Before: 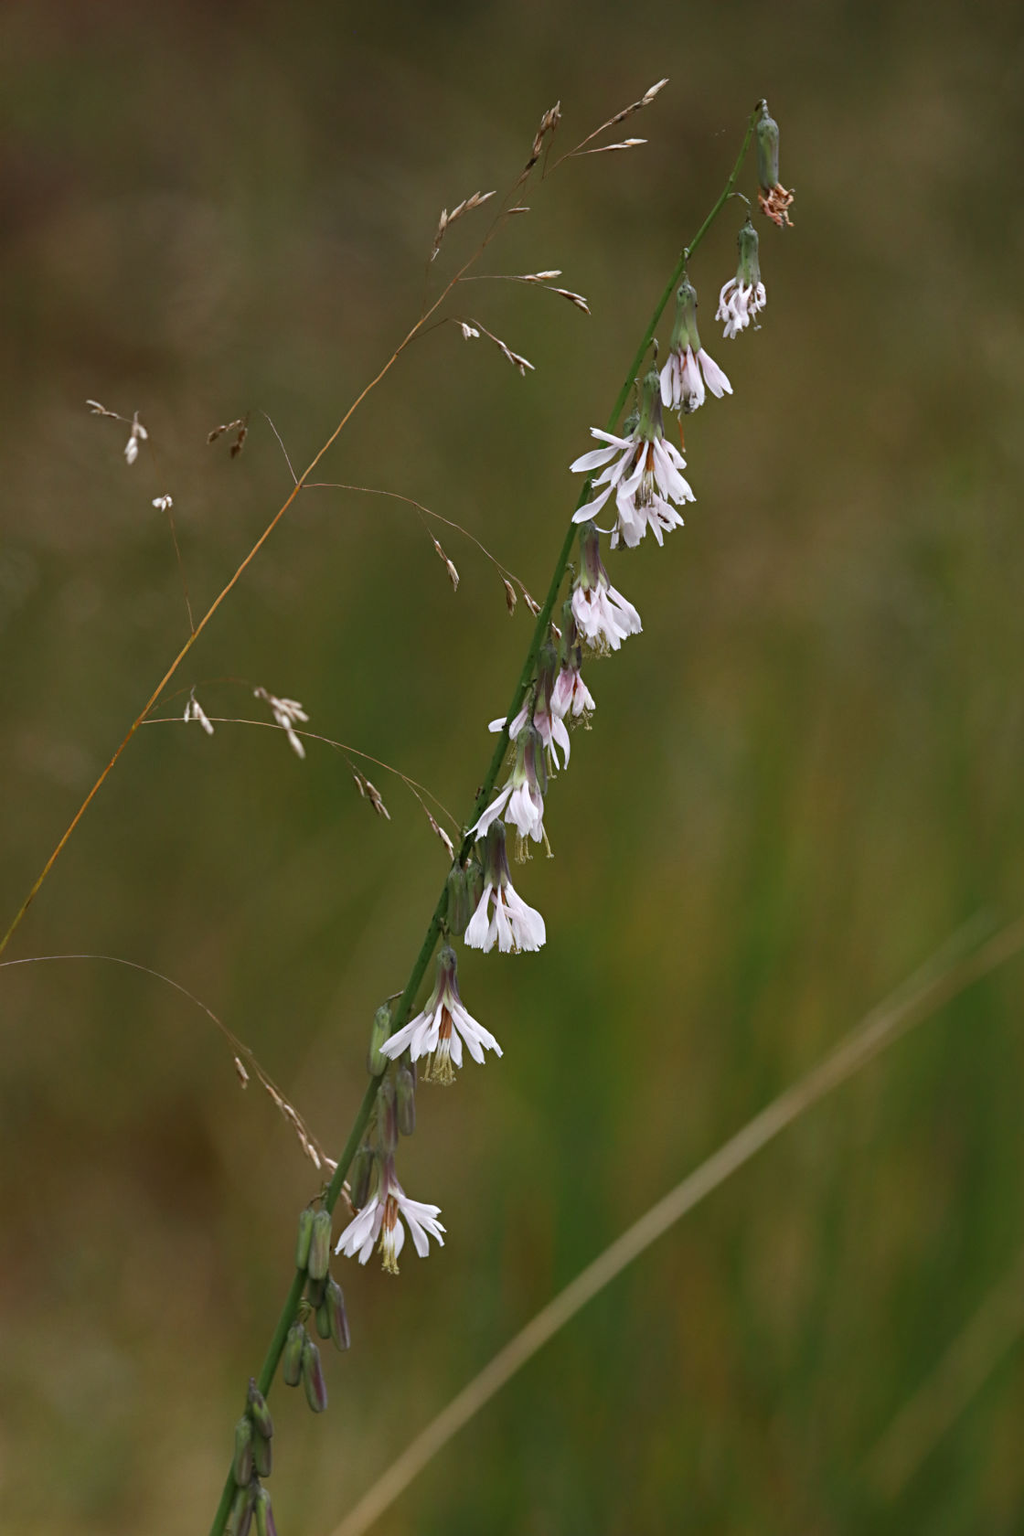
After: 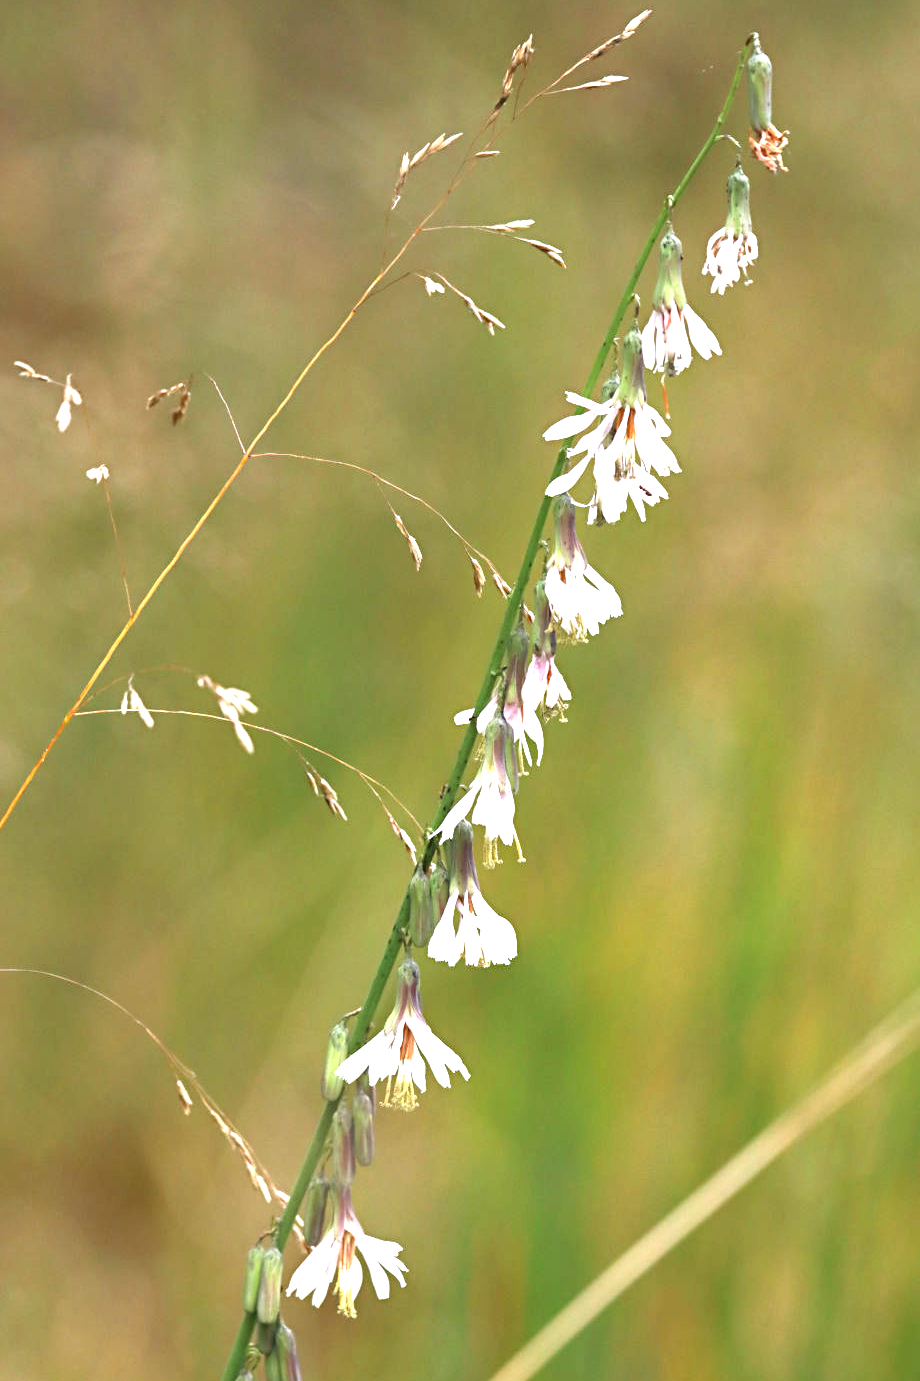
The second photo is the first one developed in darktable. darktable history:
crop and rotate: left 7.196%, top 4.574%, right 10.605%, bottom 13.178%
exposure: black level correction 0, exposure 1.1 EV, compensate exposure bias true, compensate highlight preservation false
